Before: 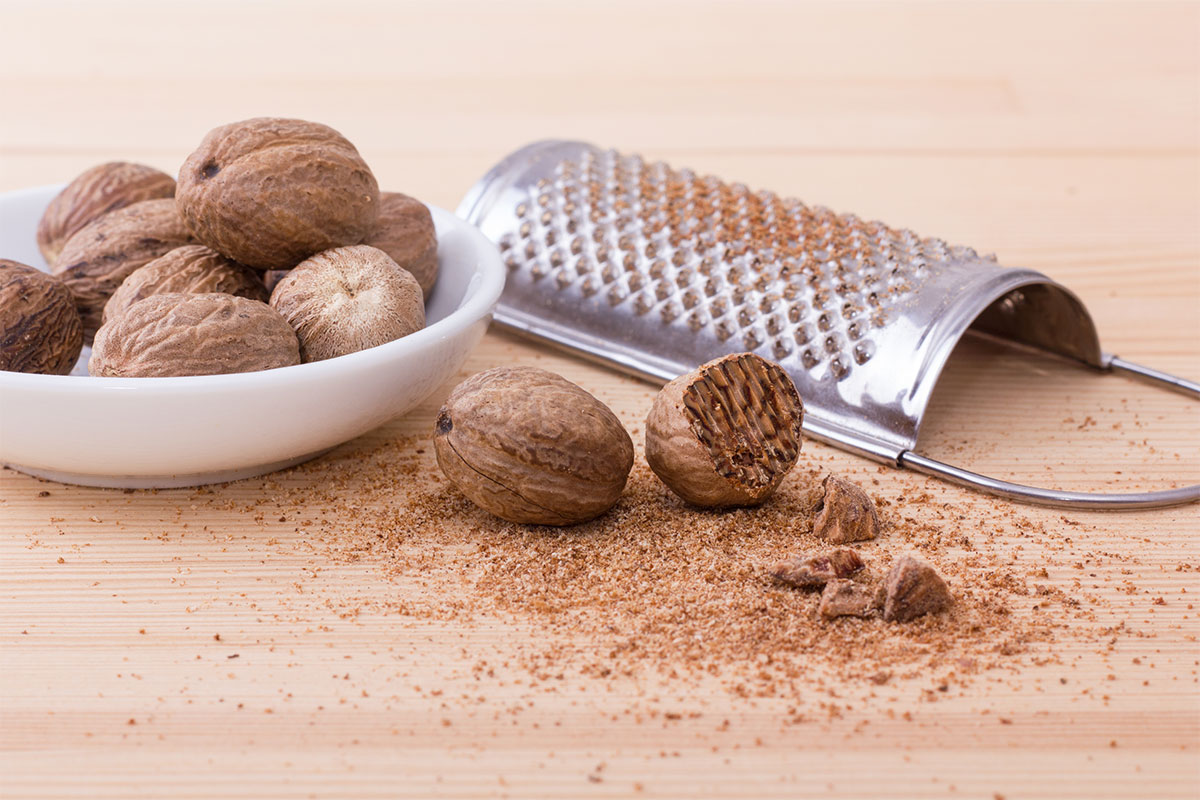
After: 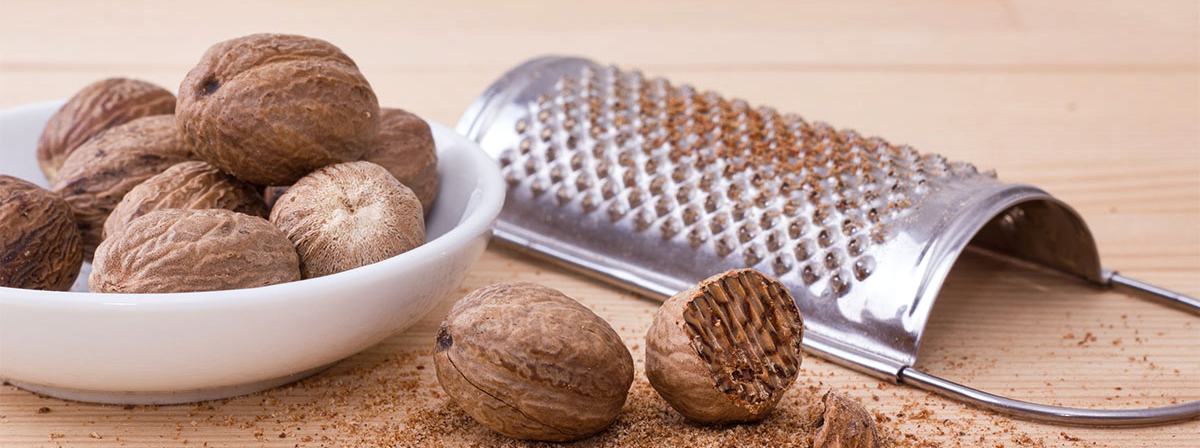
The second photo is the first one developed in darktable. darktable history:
shadows and highlights: shadows 12, white point adjustment 1.2, soften with gaussian
crop and rotate: top 10.605%, bottom 33.274%
